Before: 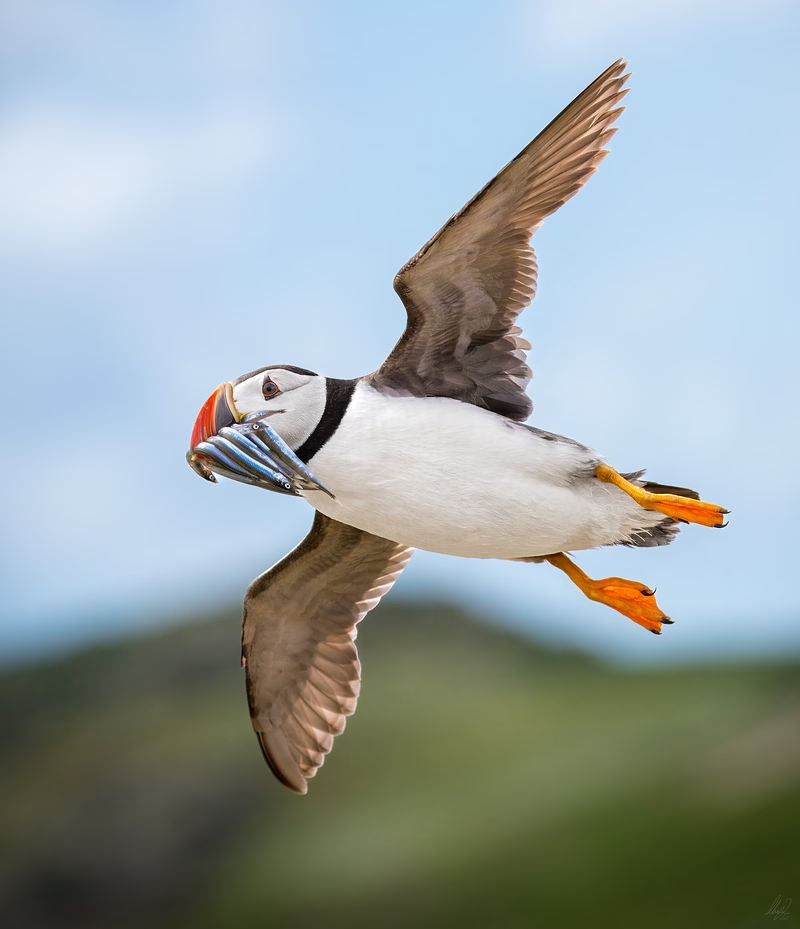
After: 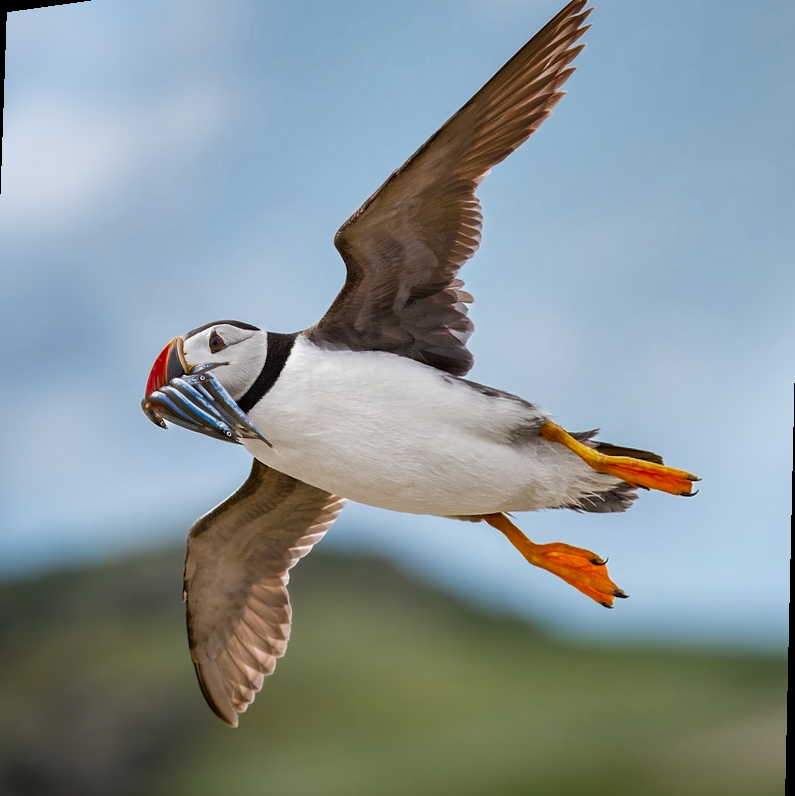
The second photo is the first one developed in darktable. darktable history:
shadows and highlights: white point adjustment -3.64, highlights -63.34, highlights color adjustment 42%, soften with gaussian
rotate and perspective: rotation 1.69°, lens shift (vertical) -0.023, lens shift (horizontal) -0.291, crop left 0.025, crop right 0.988, crop top 0.092, crop bottom 0.842
